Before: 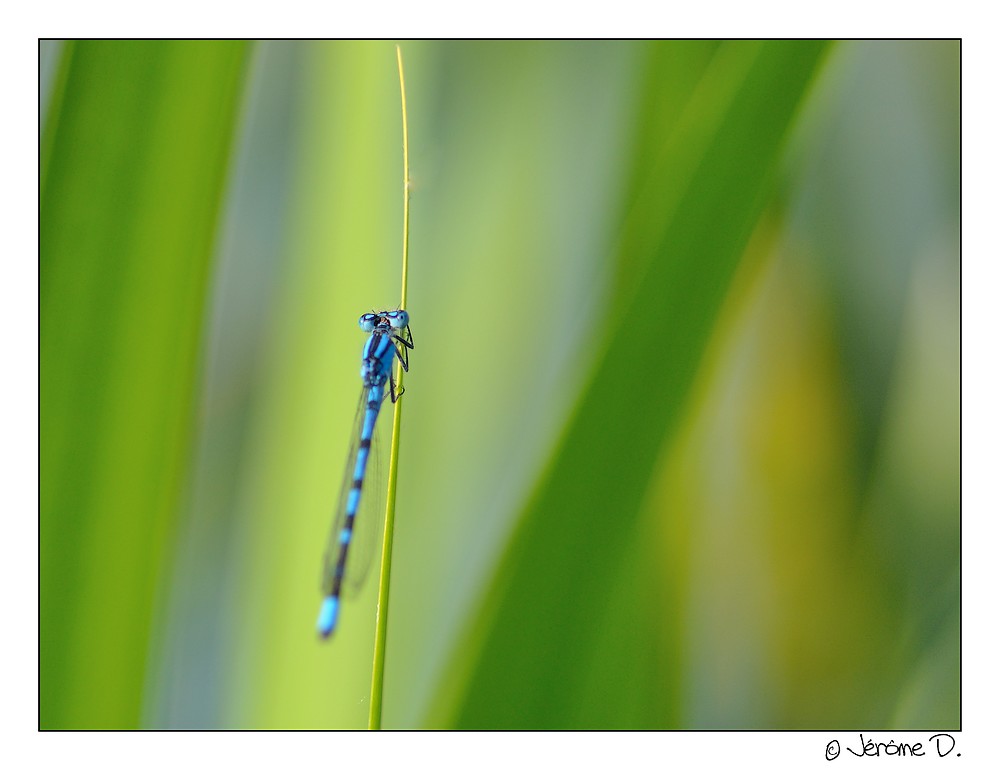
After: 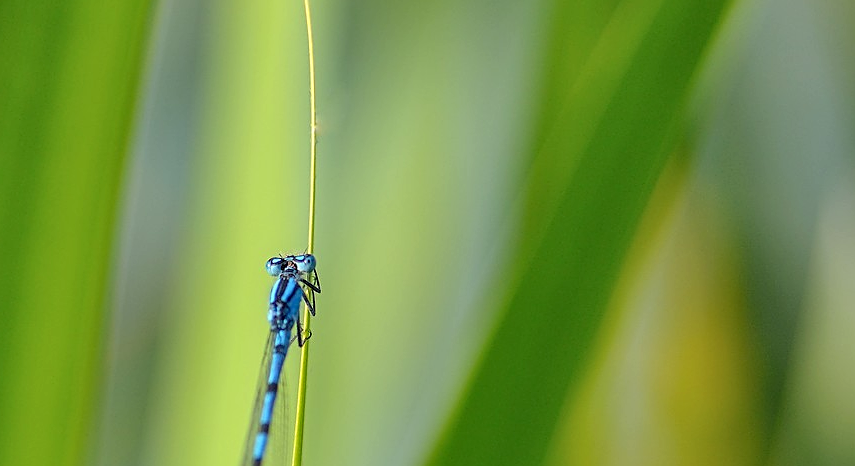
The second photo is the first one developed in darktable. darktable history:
crop and rotate: left 9.382%, top 7.276%, right 5.044%, bottom 32.084%
local contrast: on, module defaults
sharpen: on, module defaults
